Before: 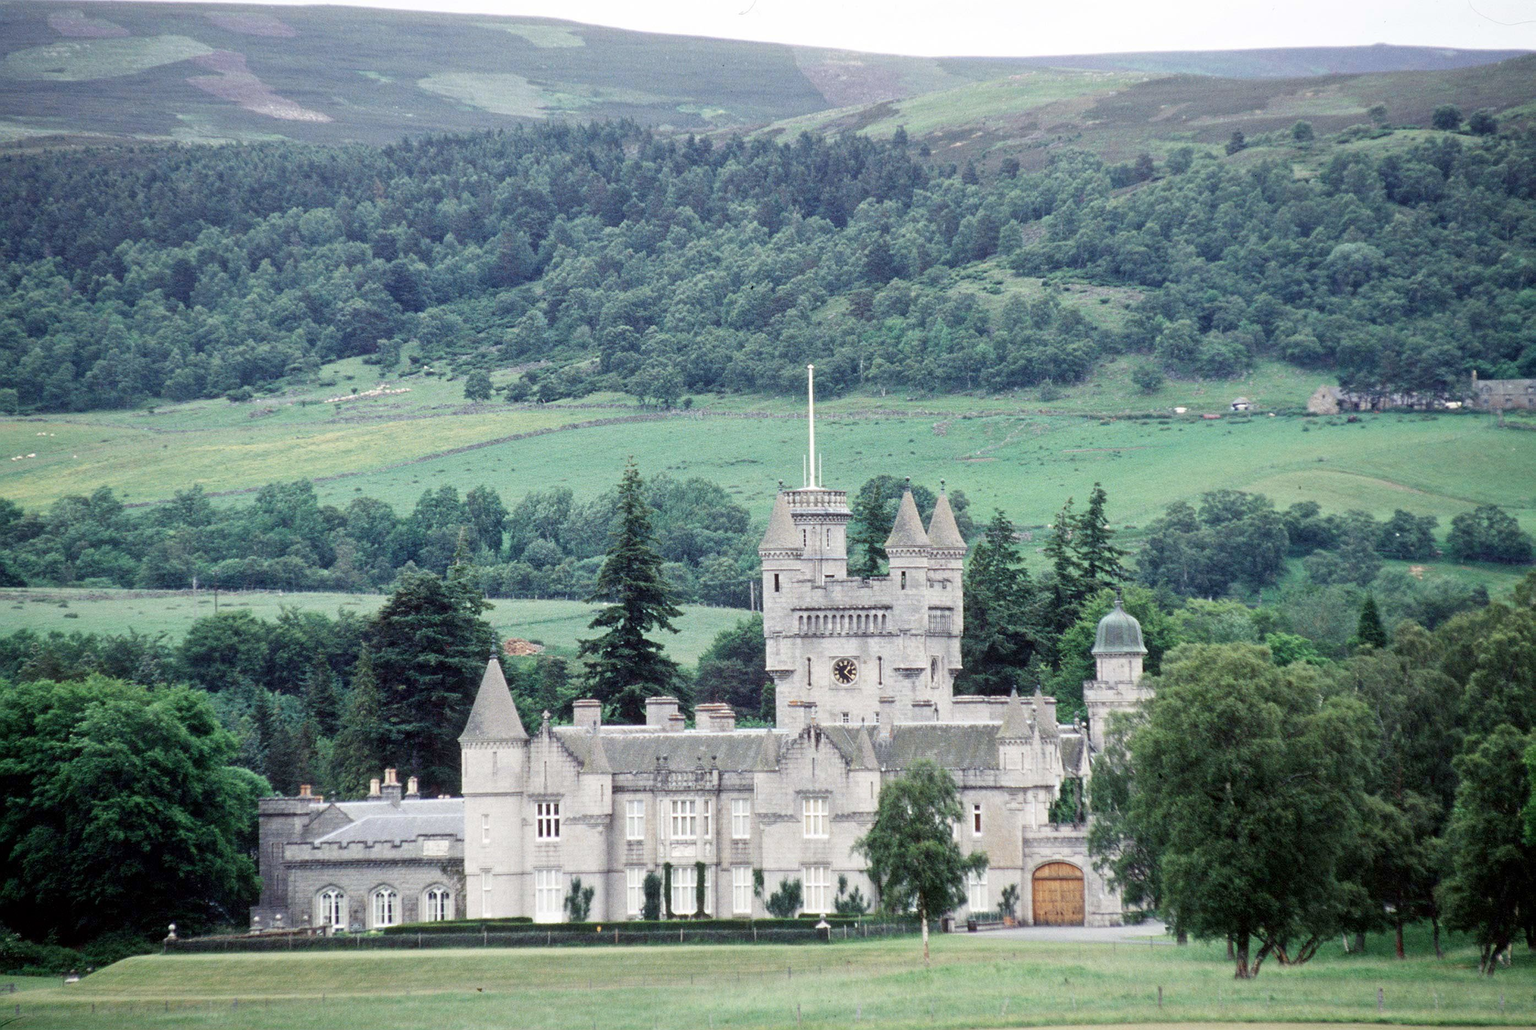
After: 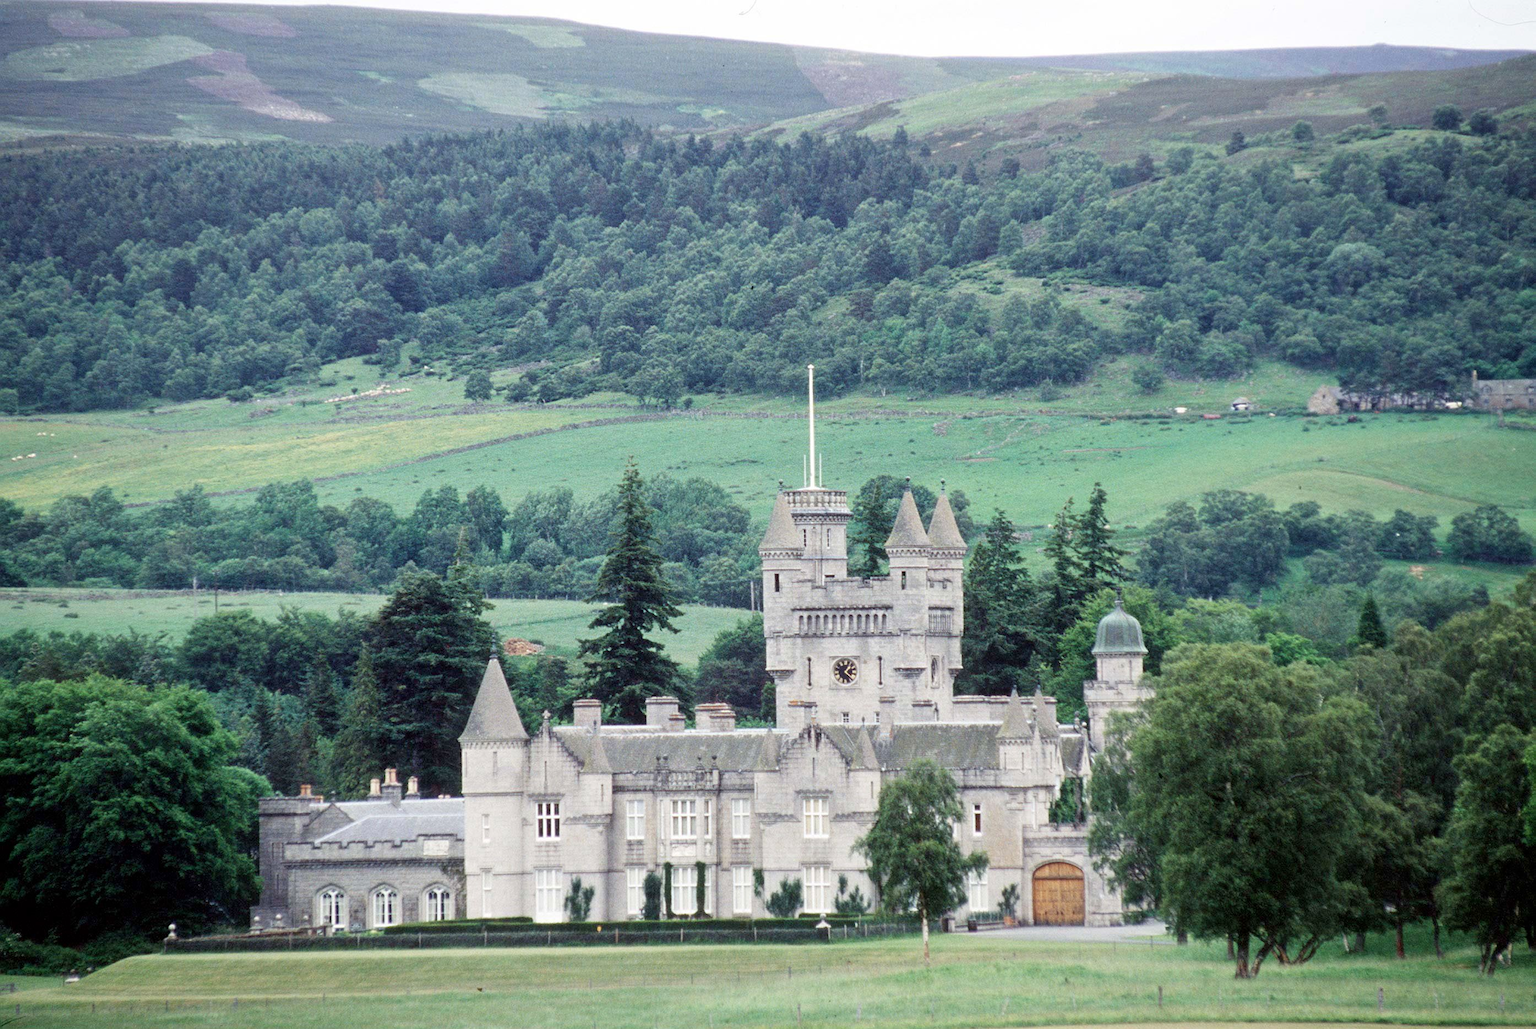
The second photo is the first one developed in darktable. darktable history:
velvia: strength 9.84%
